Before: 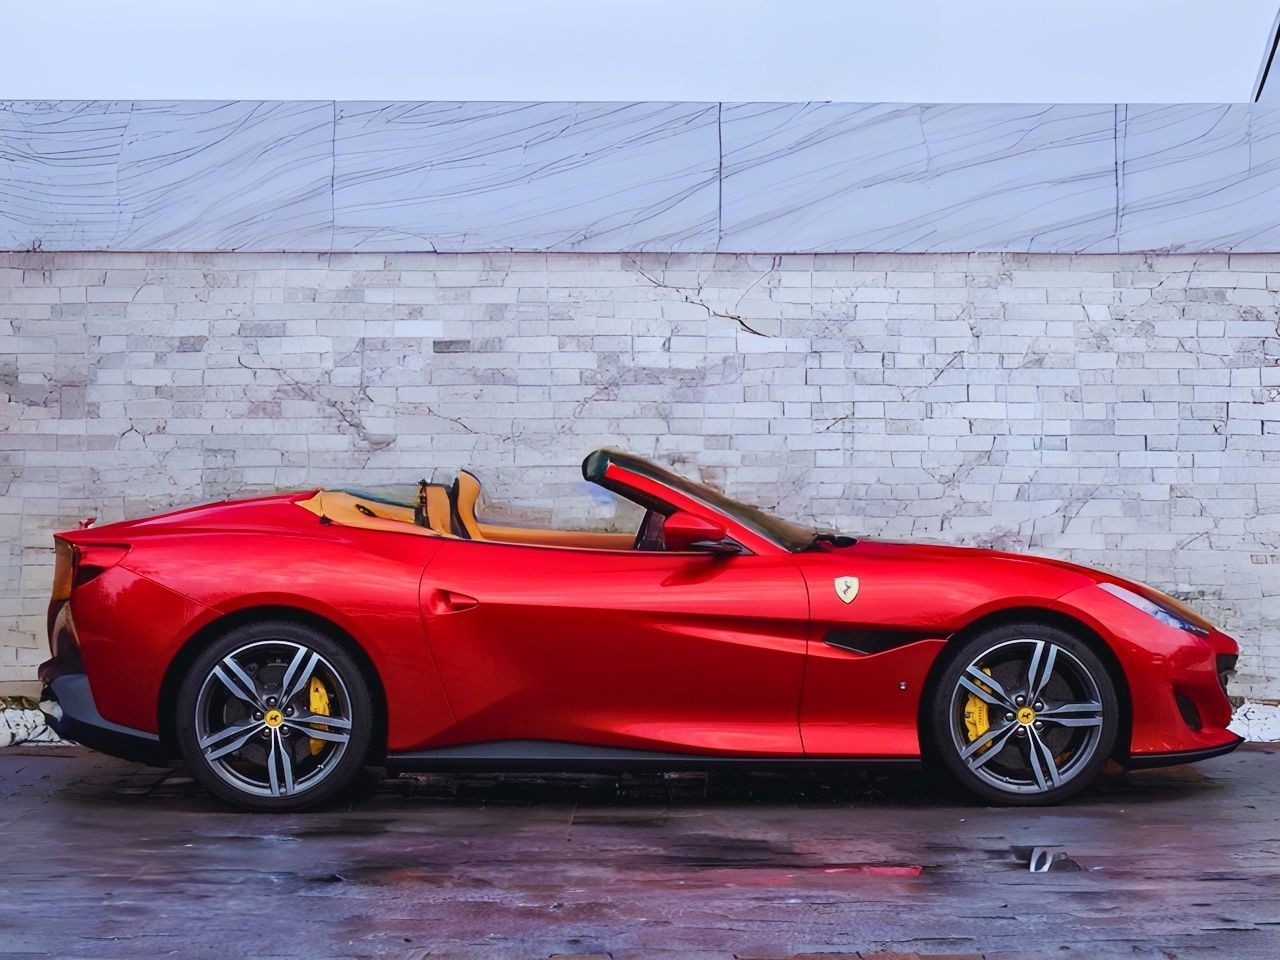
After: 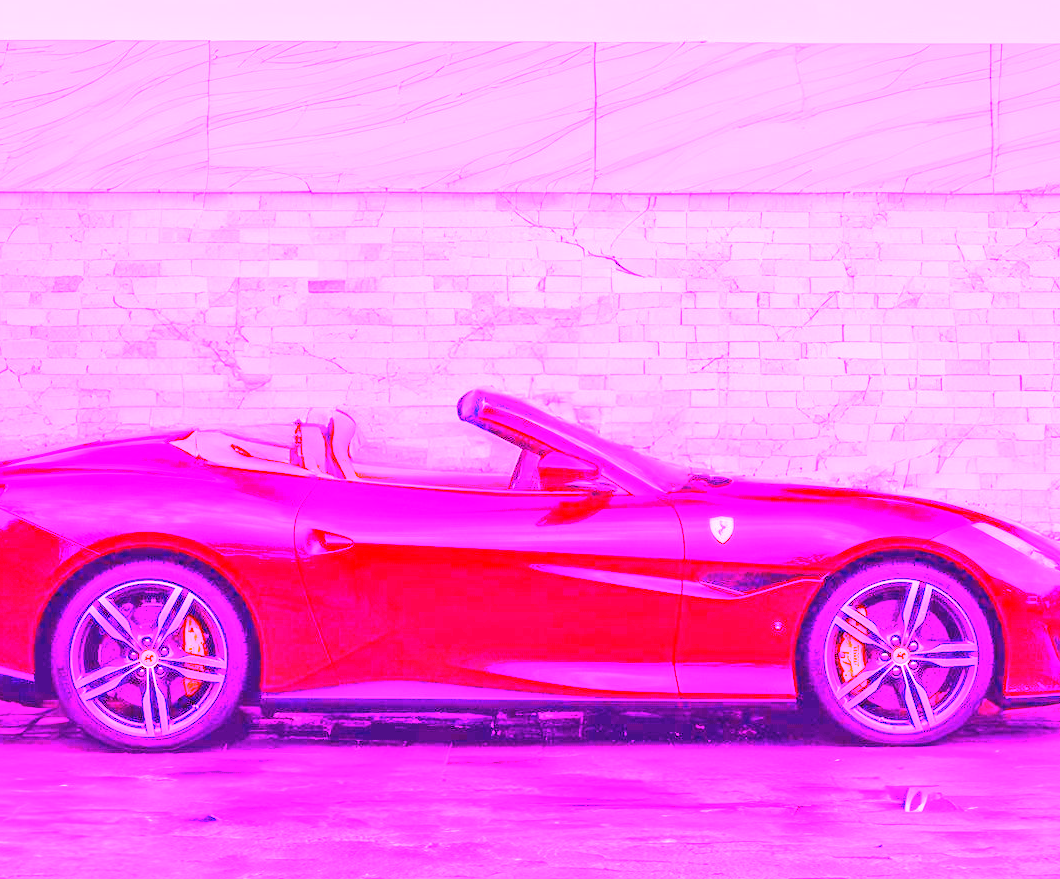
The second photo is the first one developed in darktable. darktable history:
crop: left 9.807%, top 6.259%, right 7.334%, bottom 2.177%
white balance: red 8, blue 8
